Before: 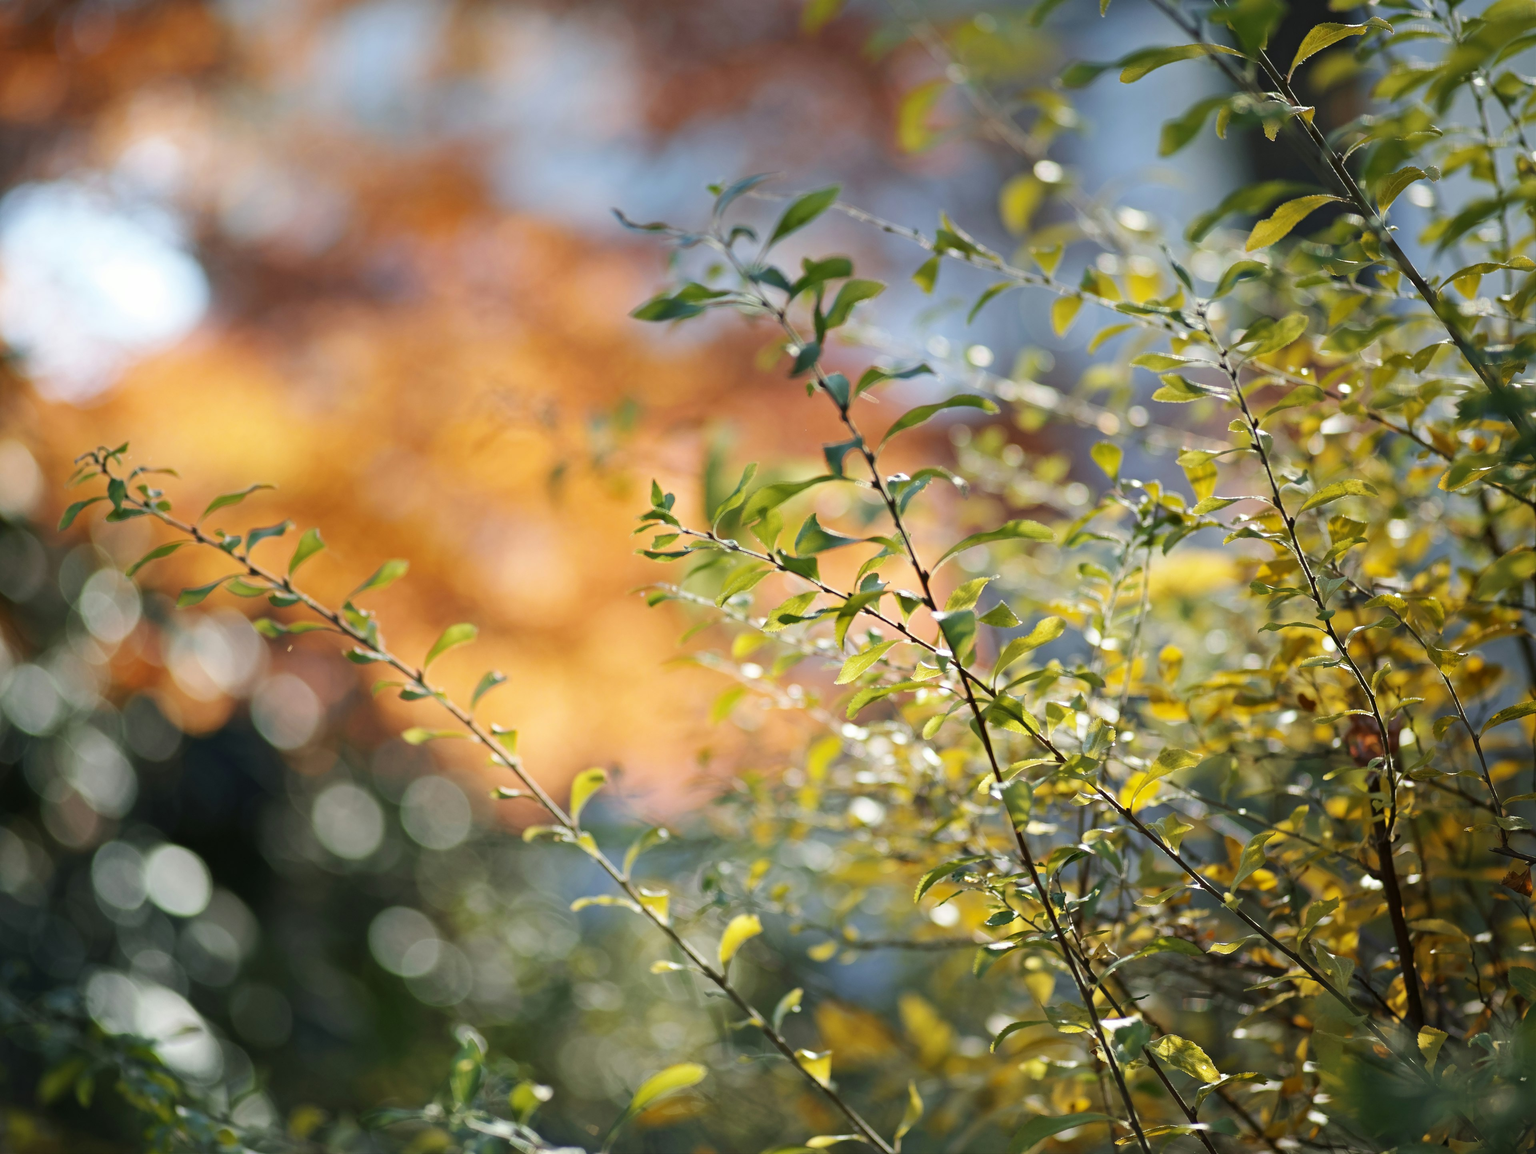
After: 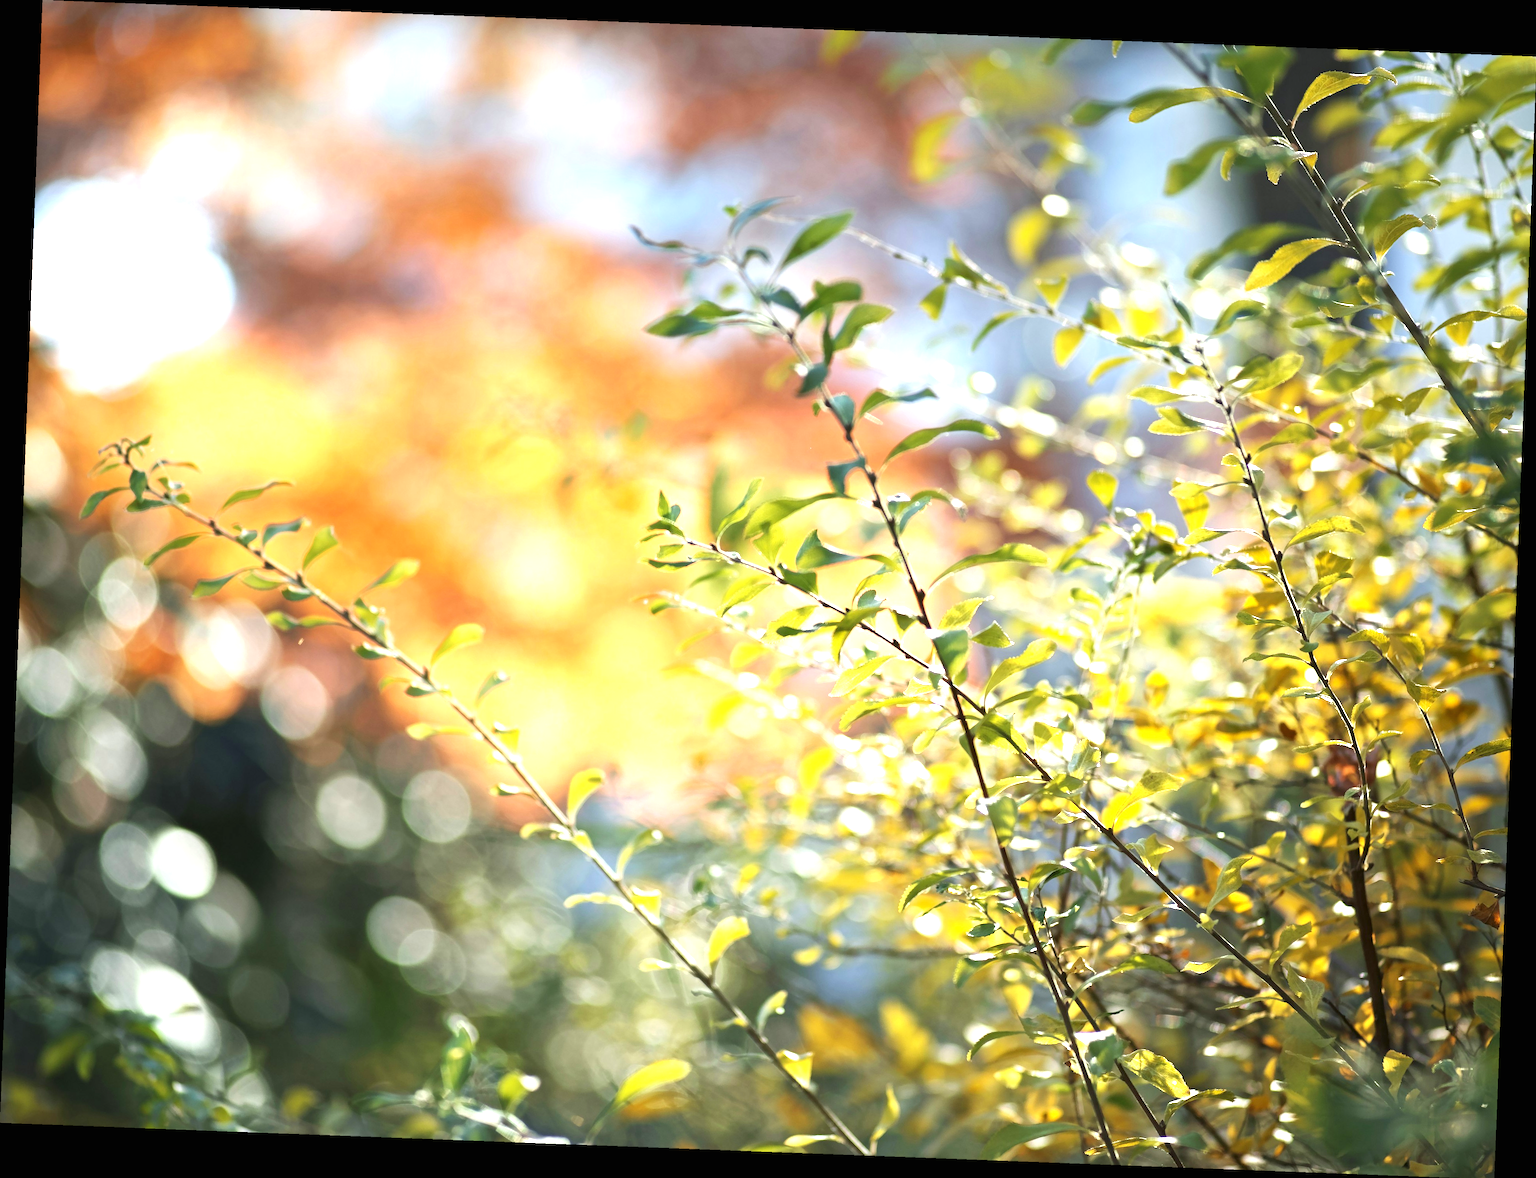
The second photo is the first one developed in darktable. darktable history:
exposure: black level correction 0, exposure 1.2 EV, compensate exposure bias true, compensate highlight preservation false
rotate and perspective: rotation 2.17°, automatic cropping off
